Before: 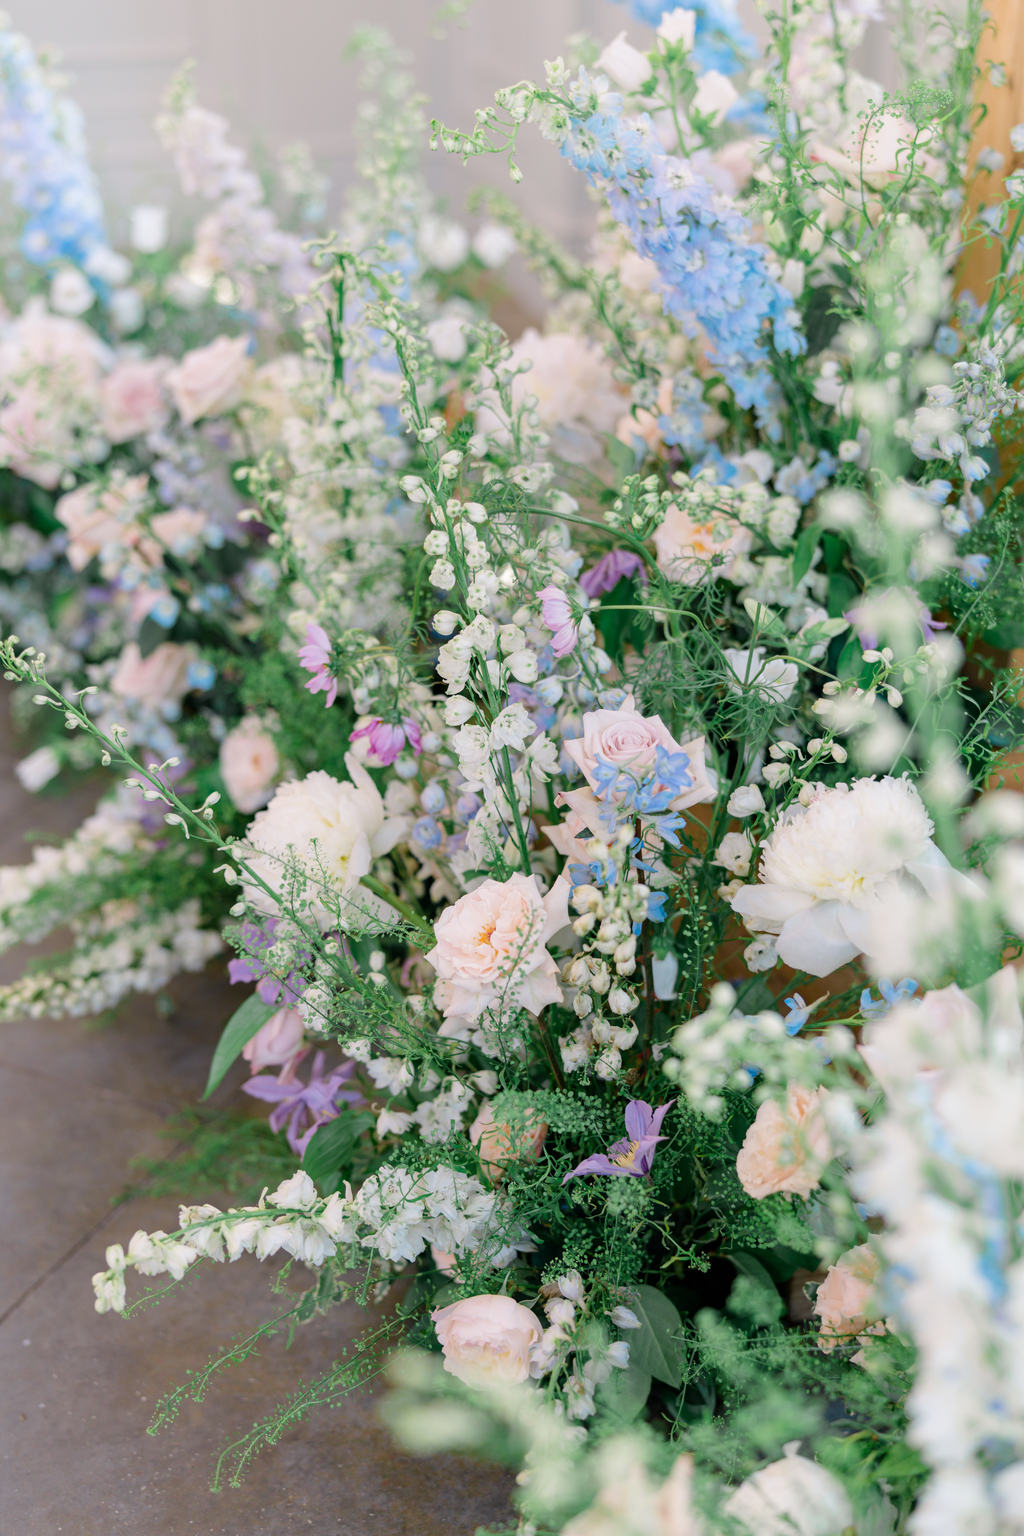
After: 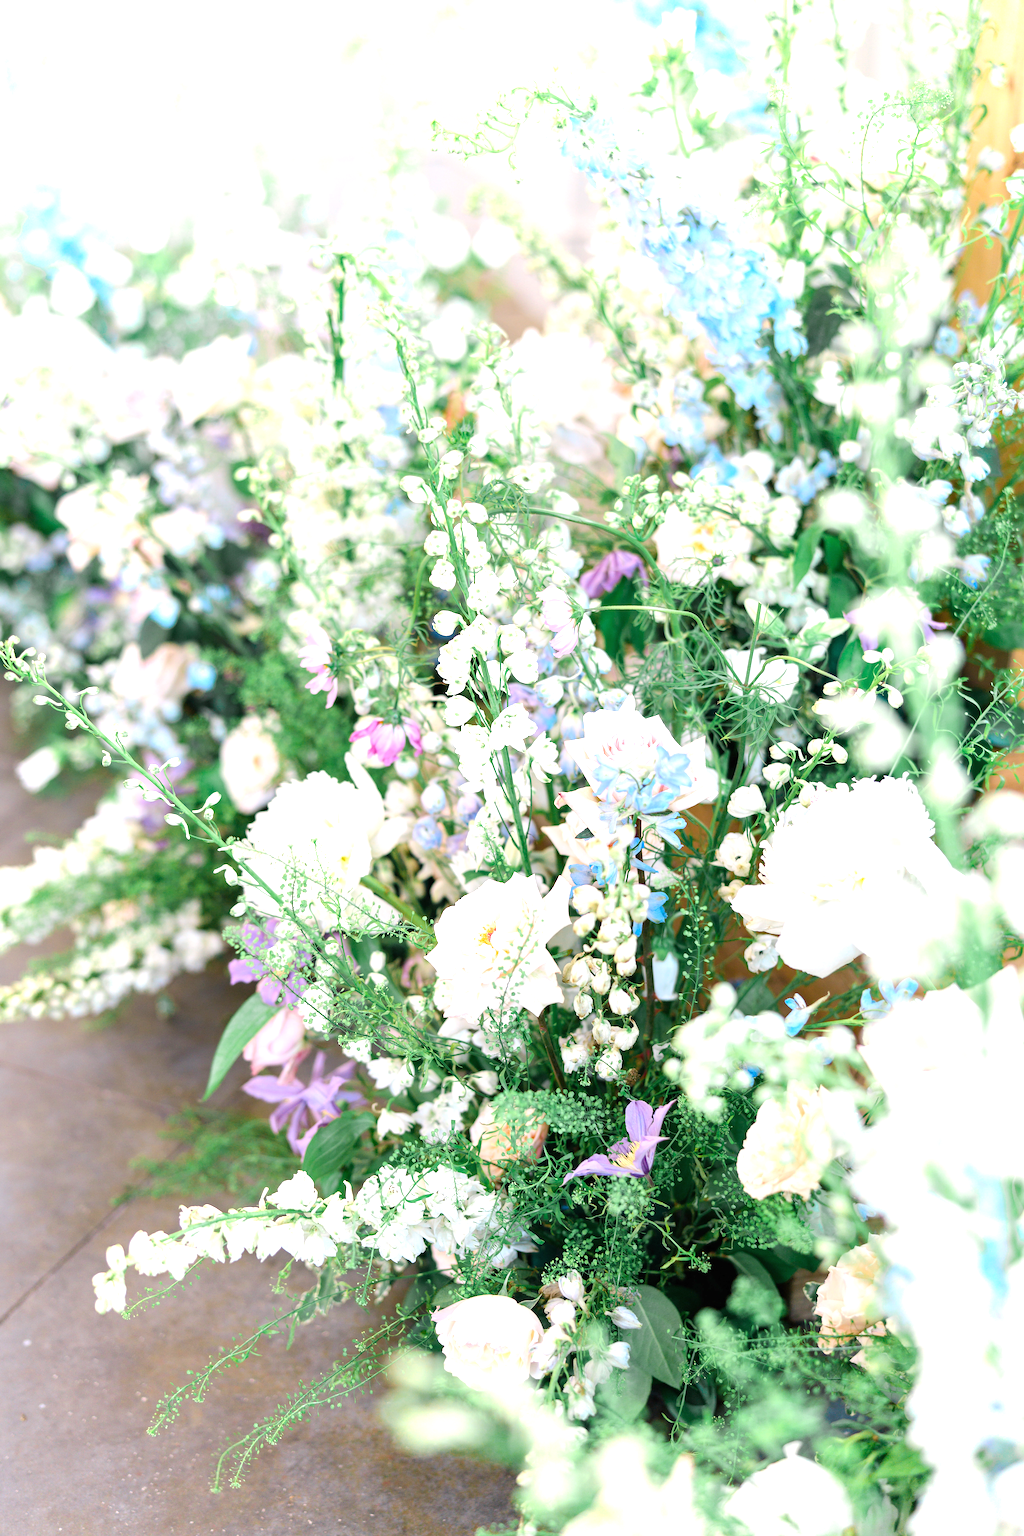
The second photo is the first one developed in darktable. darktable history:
sharpen: on, module defaults
exposure: black level correction 0, exposure 1.169 EV, compensate highlight preservation false
